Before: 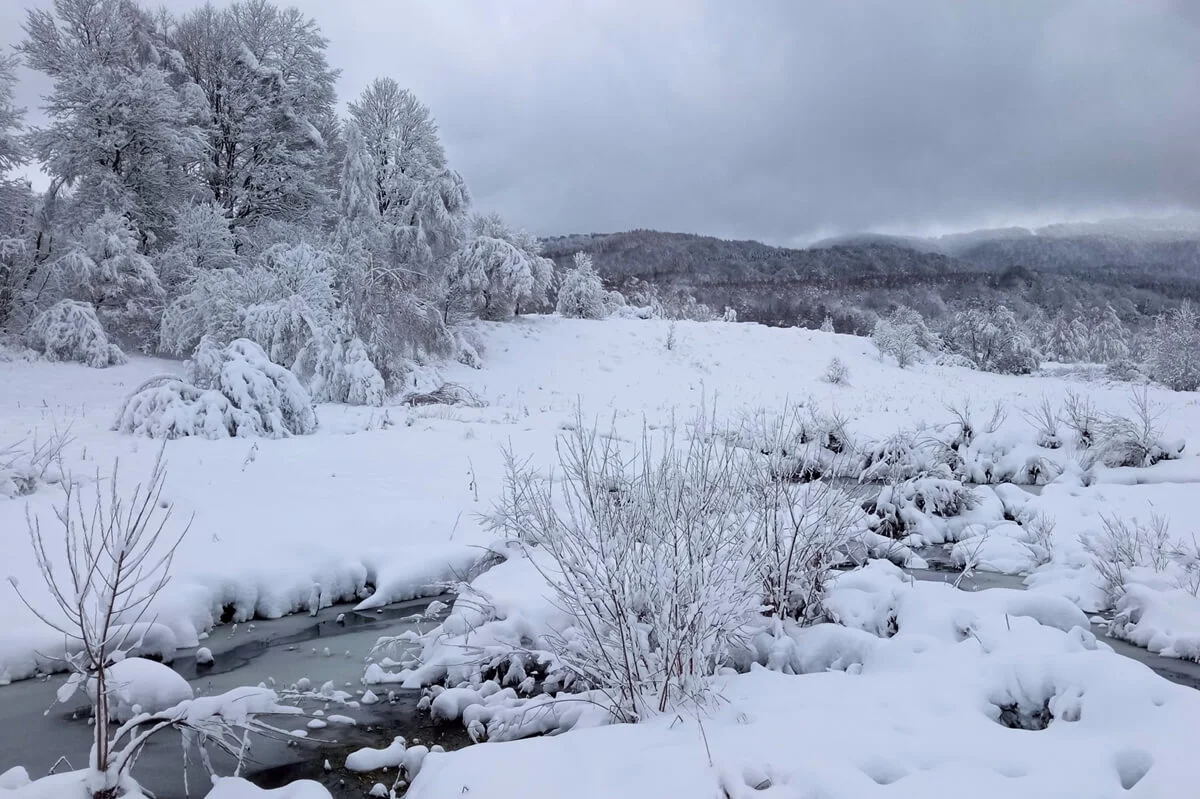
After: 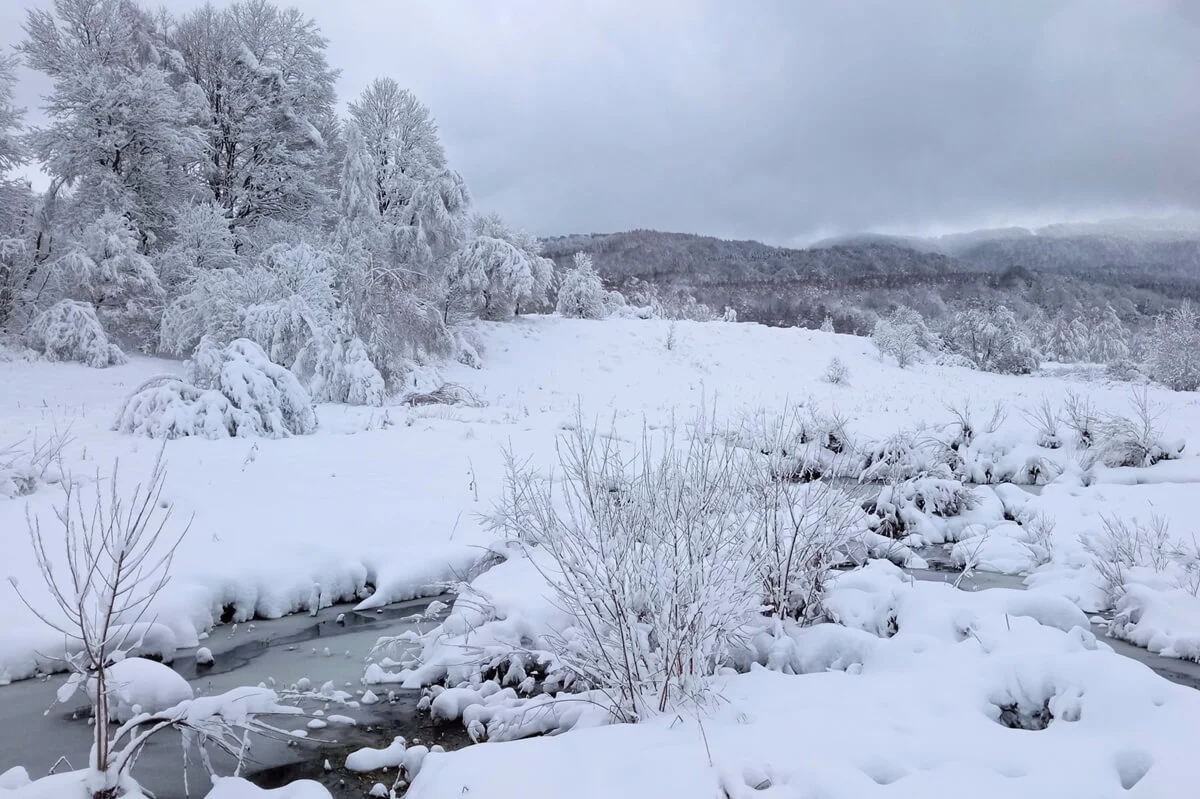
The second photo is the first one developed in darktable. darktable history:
contrast brightness saturation: brightness 0.126
